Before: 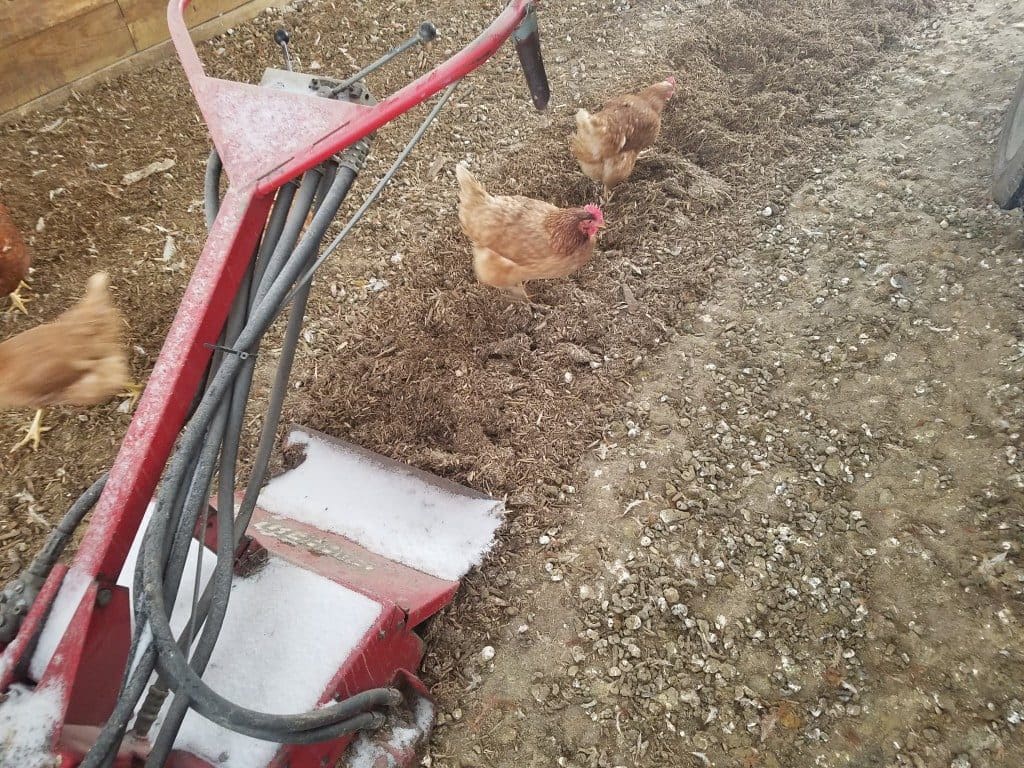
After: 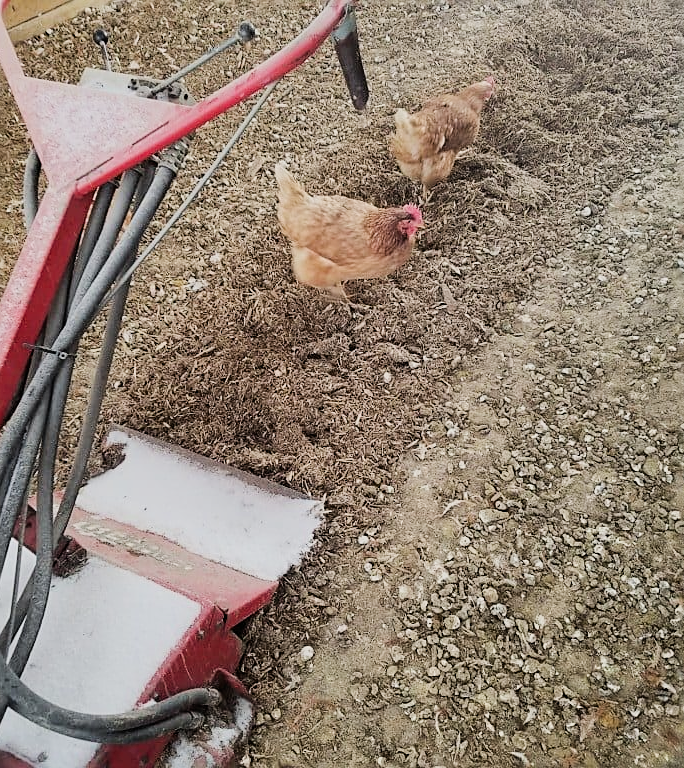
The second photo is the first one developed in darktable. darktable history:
bloom: size 9%, threshold 100%, strength 7%
sharpen: amount 0.478
filmic rgb: black relative exposure -8.54 EV, white relative exposure 5.52 EV, hardness 3.39, contrast 1.016
crop and rotate: left 17.732%, right 15.423%
tone equalizer: -8 EV -0.417 EV, -7 EV -0.389 EV, -6 EV -0.333 EV, -5 EV -0.222 EV, -3 EV 0.222 EV, -2 EV 0.333 EV, -1 EV 0.389 EV, +0 EV 0.417 EV, edges refinement/feathering 500, mask exposure compensation -1.57 EV, preserve details no
exposure: exposure -0.177 EV, compensate highlight preservation false
contrast brightness saturation: contrast 0.1, brightness 0.03, saturation 0.09
